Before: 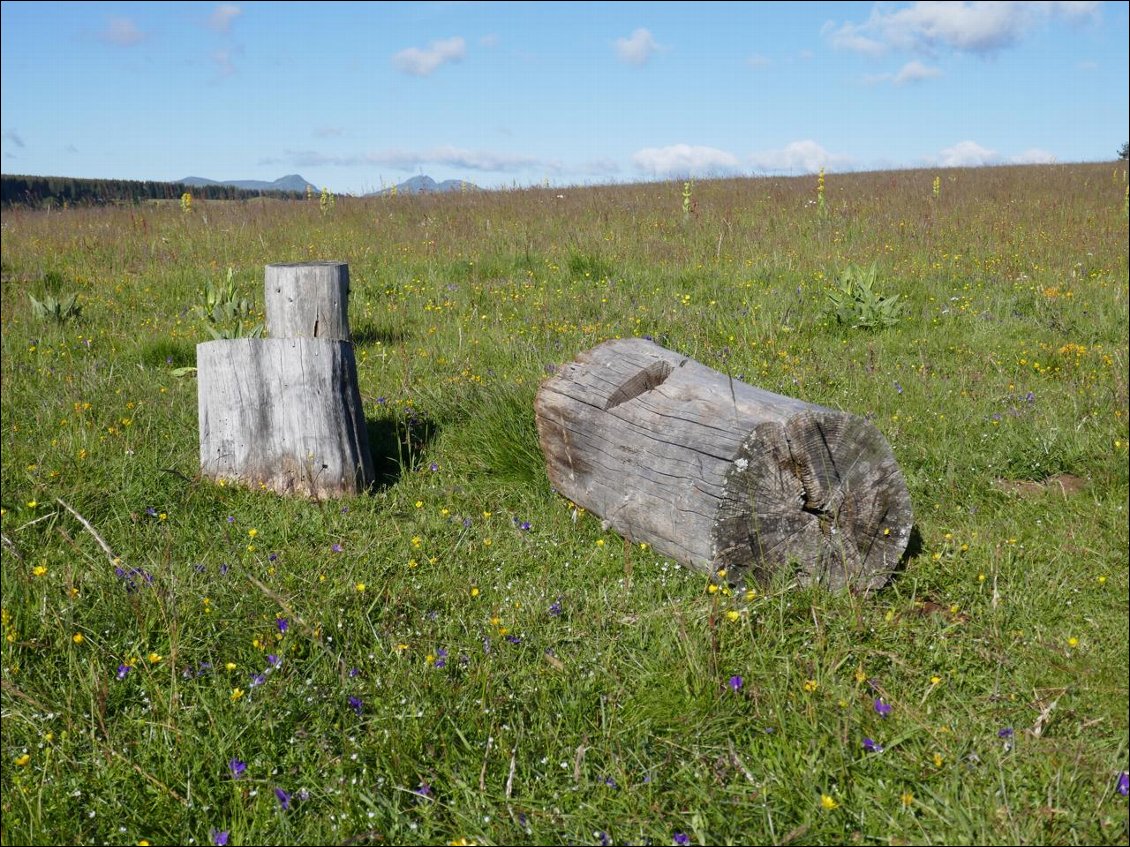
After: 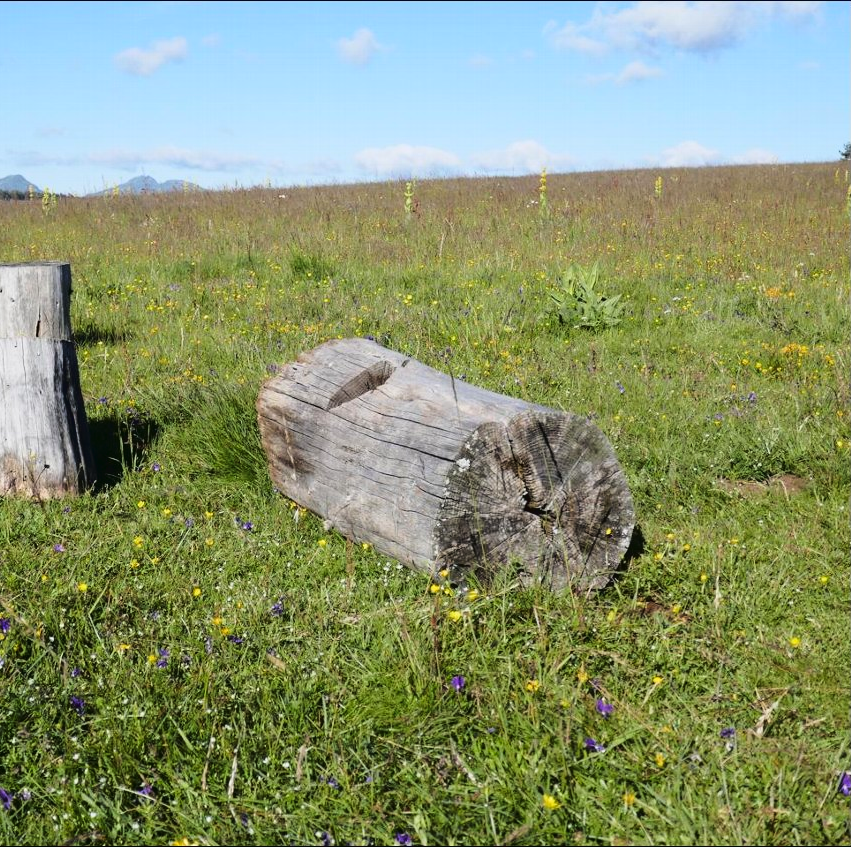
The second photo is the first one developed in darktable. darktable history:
crop and rotate: left 24.639%
tone curve: curves: ch0 [(0, 0.023) (0.104, 0.058) (0.21, 0.162) (0.469, 0.524) (0.579, 0.65) (0.725, 0.8) (0.858, 0.903) (1, 0.974)]; ch1 [(0, 0) (0.414, 0.395) (0.447, 0.447) (0.502, 0.501) (0.521, 0.512) (0.57, 0.563) (0.618, 0.61) (0.654, 0.642) (1, 1)]; ch2 [(0, 0) (0.356, 0.408) (0.437, 0.453) (0.492, 0.485) (0.524, 0.508) (0.566, 0.567) (0.595, 0.604) (1, 1)], color space Lab, linked channels, preserve colors none
